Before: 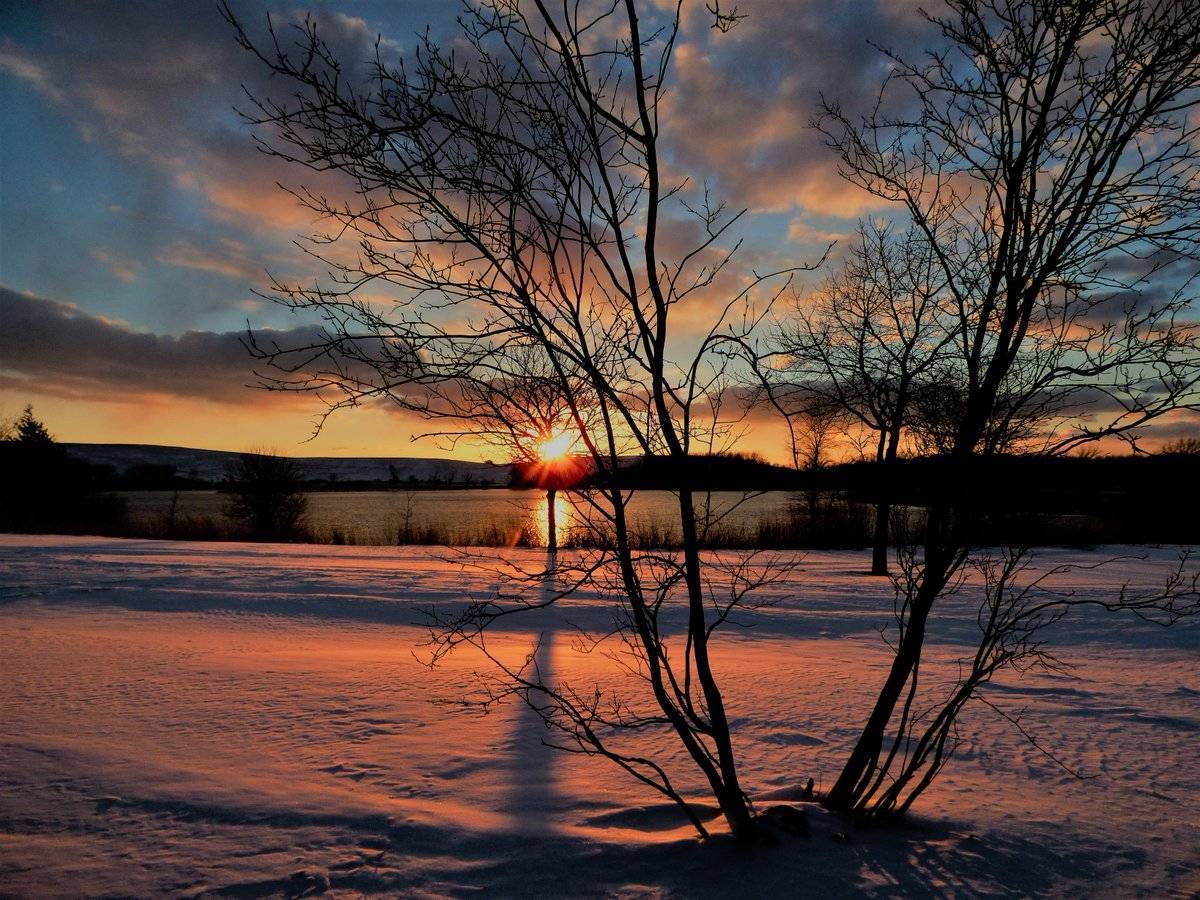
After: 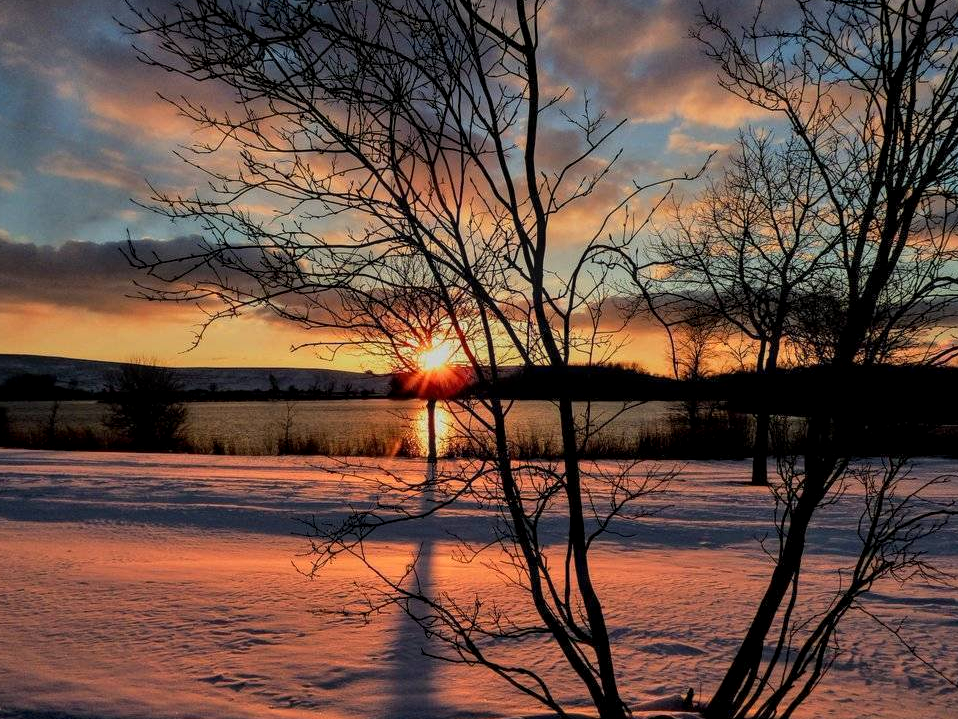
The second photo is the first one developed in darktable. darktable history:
crop and rotate: left 10.071%, top 10.071%, right 10.02%, bottom 10.02%
exposure: exposure 0.127 EV, compensate highlight preservation false
local contrast: on, module defaults
